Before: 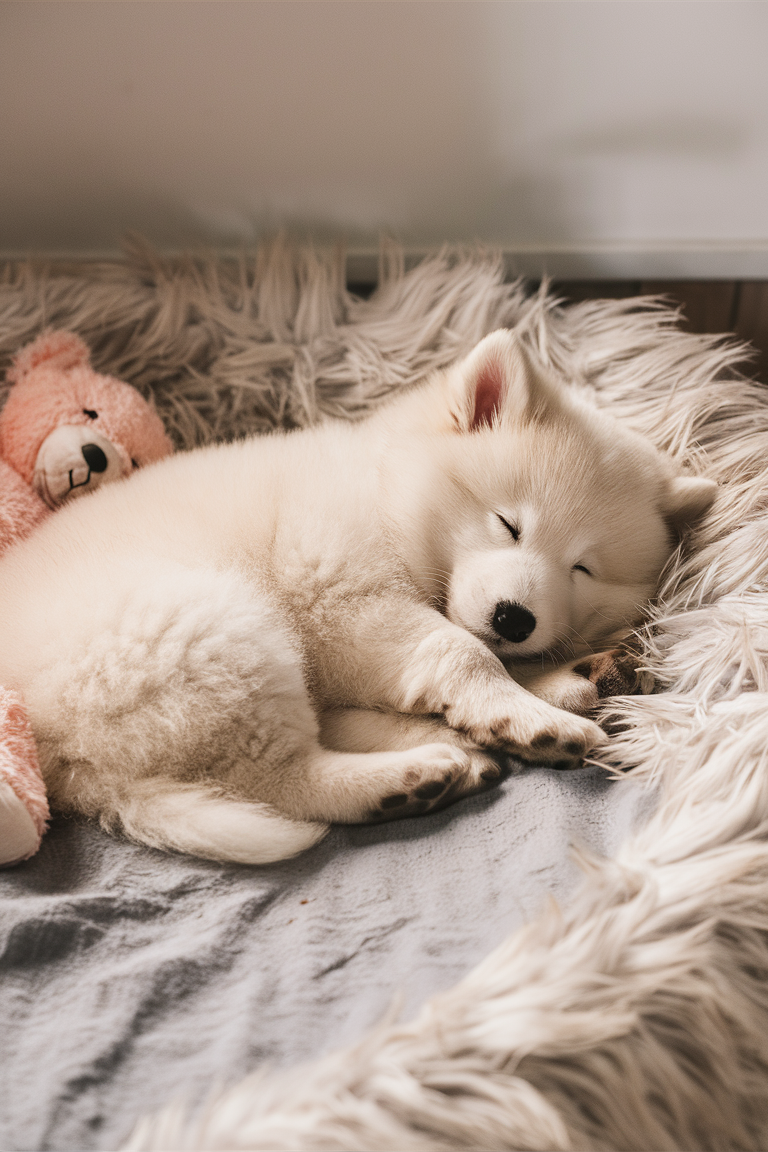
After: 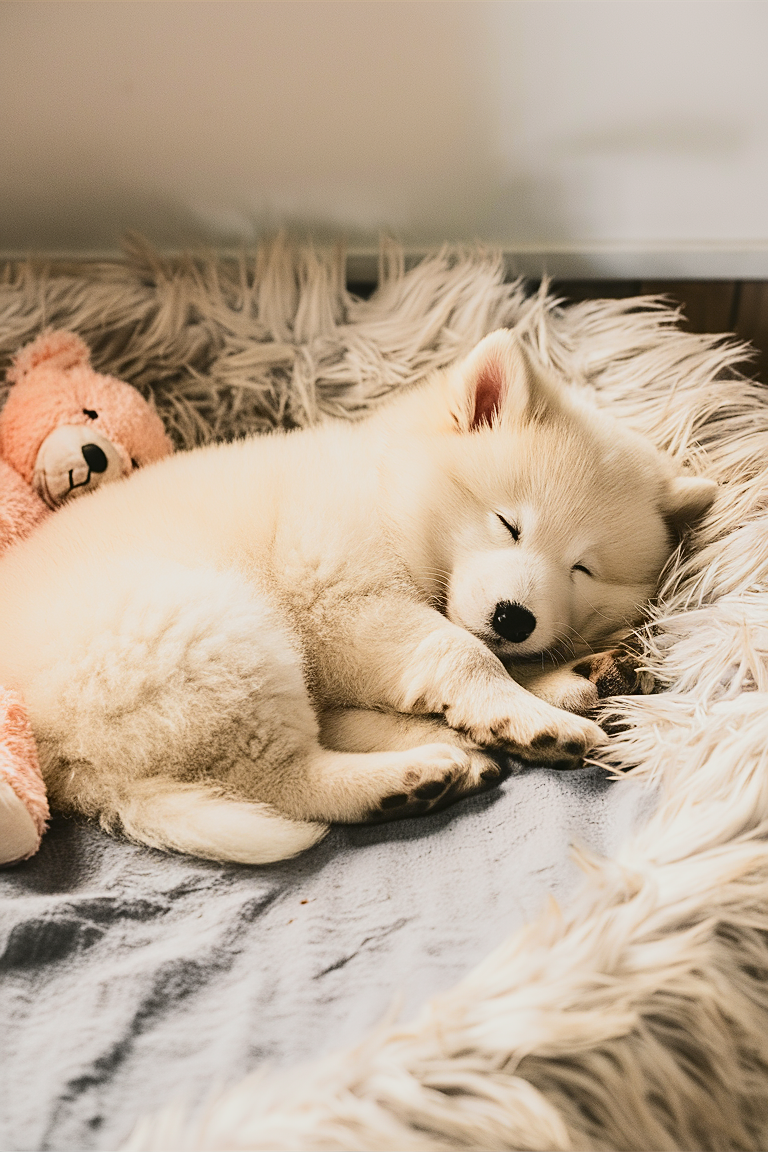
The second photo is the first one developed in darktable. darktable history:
tone curve: curves: ch0 [(0, 0.03) (0.113, 0.087) (0.207, 0.184) (0.515, 0.612) (0.712, 0.793) (1, 0.946)]; ch1 [(0, 0) (0.172, 0.123) (0.317, 0.279) (0.407, 0.401) (0.476, 0.482) (0.505, 0.499) (0.534, 0.534) (0.632, 0.645) (0.726, 0.745) (1, 1)]; ch2 [(0, 0) (0.411, 0.424) (0.476, 0.492) (0.521, 0.524) (0.541, 0.559) (0.65, 0.699) (1, 1)], color space Lab, independent channels, preserve colors none
sharpen: on, module defaults
